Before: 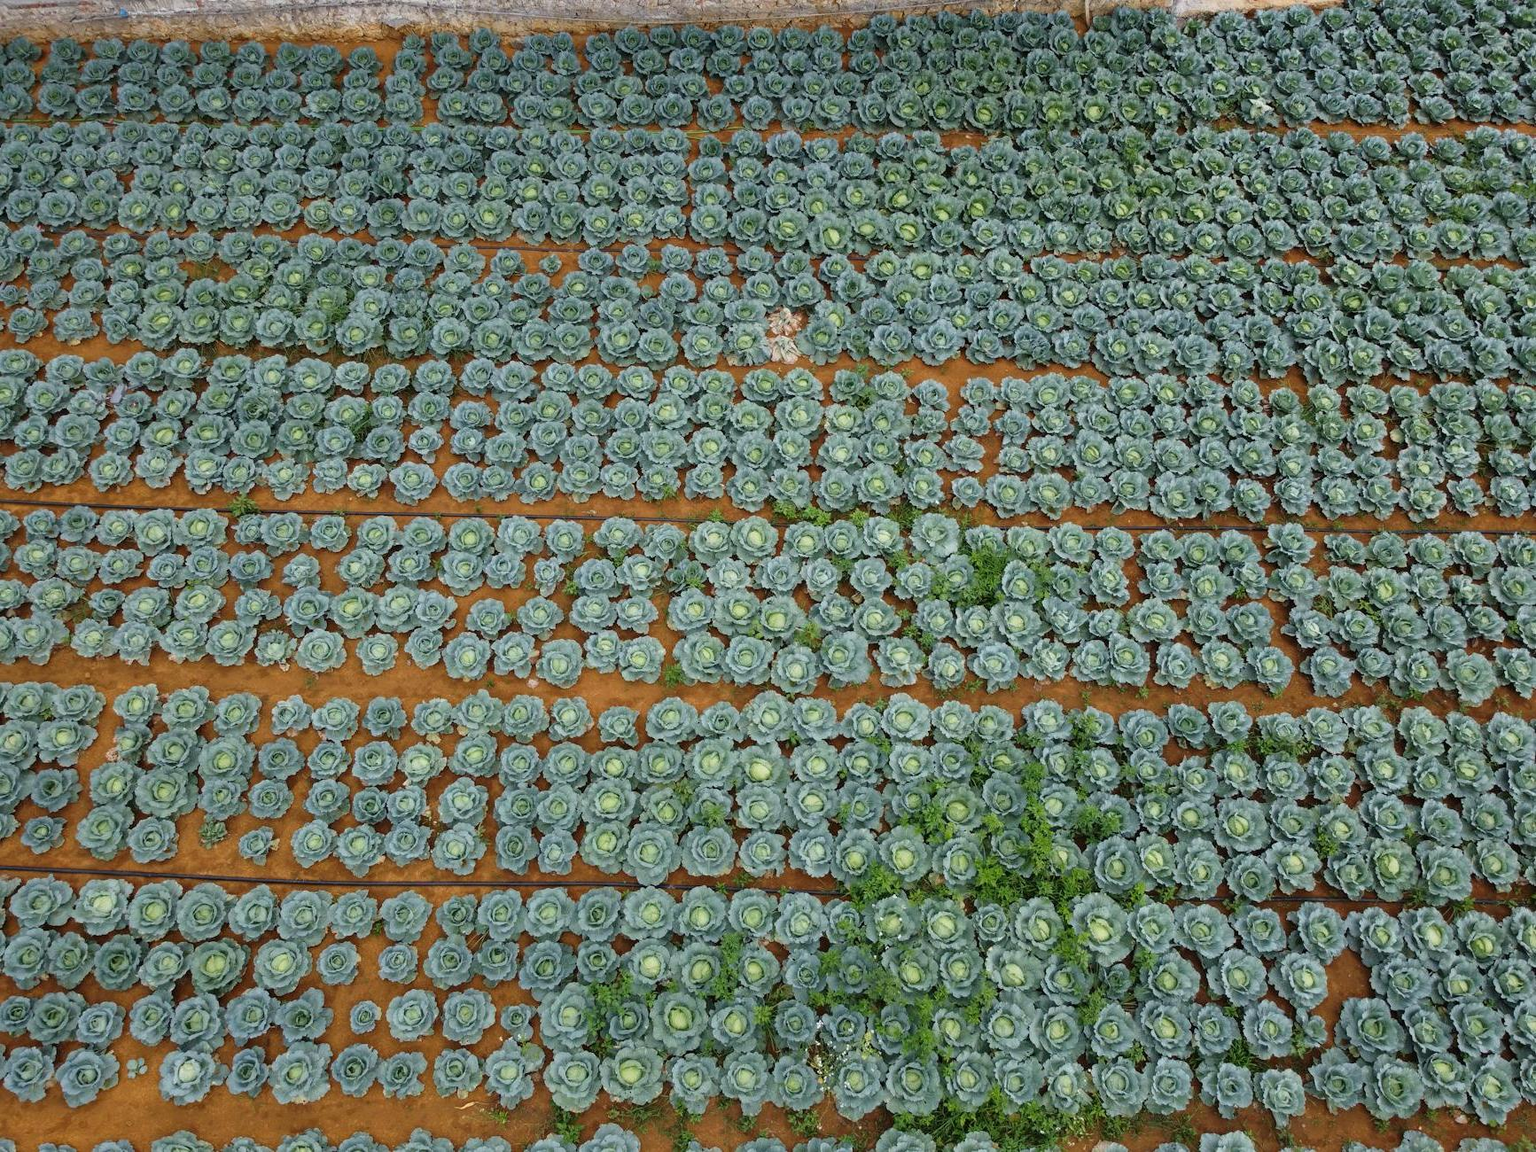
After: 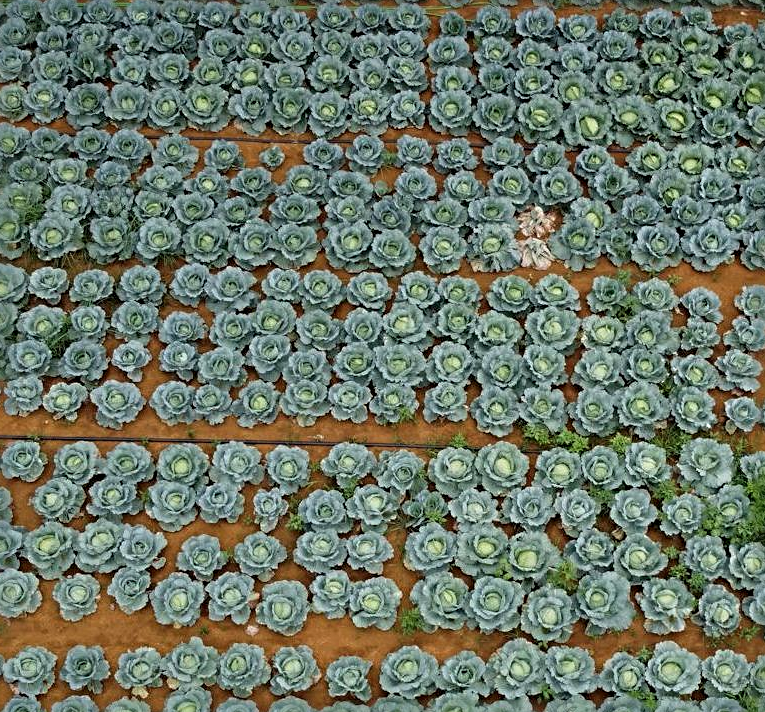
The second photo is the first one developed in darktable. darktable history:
sharpen: radius 4.876
exposure: exposure -0.143 EV, compensate exposure bias true, compensate highlight preservation false
crop: left 20.146%, top 10.905%, right 35.682%, bottom 34.253%
